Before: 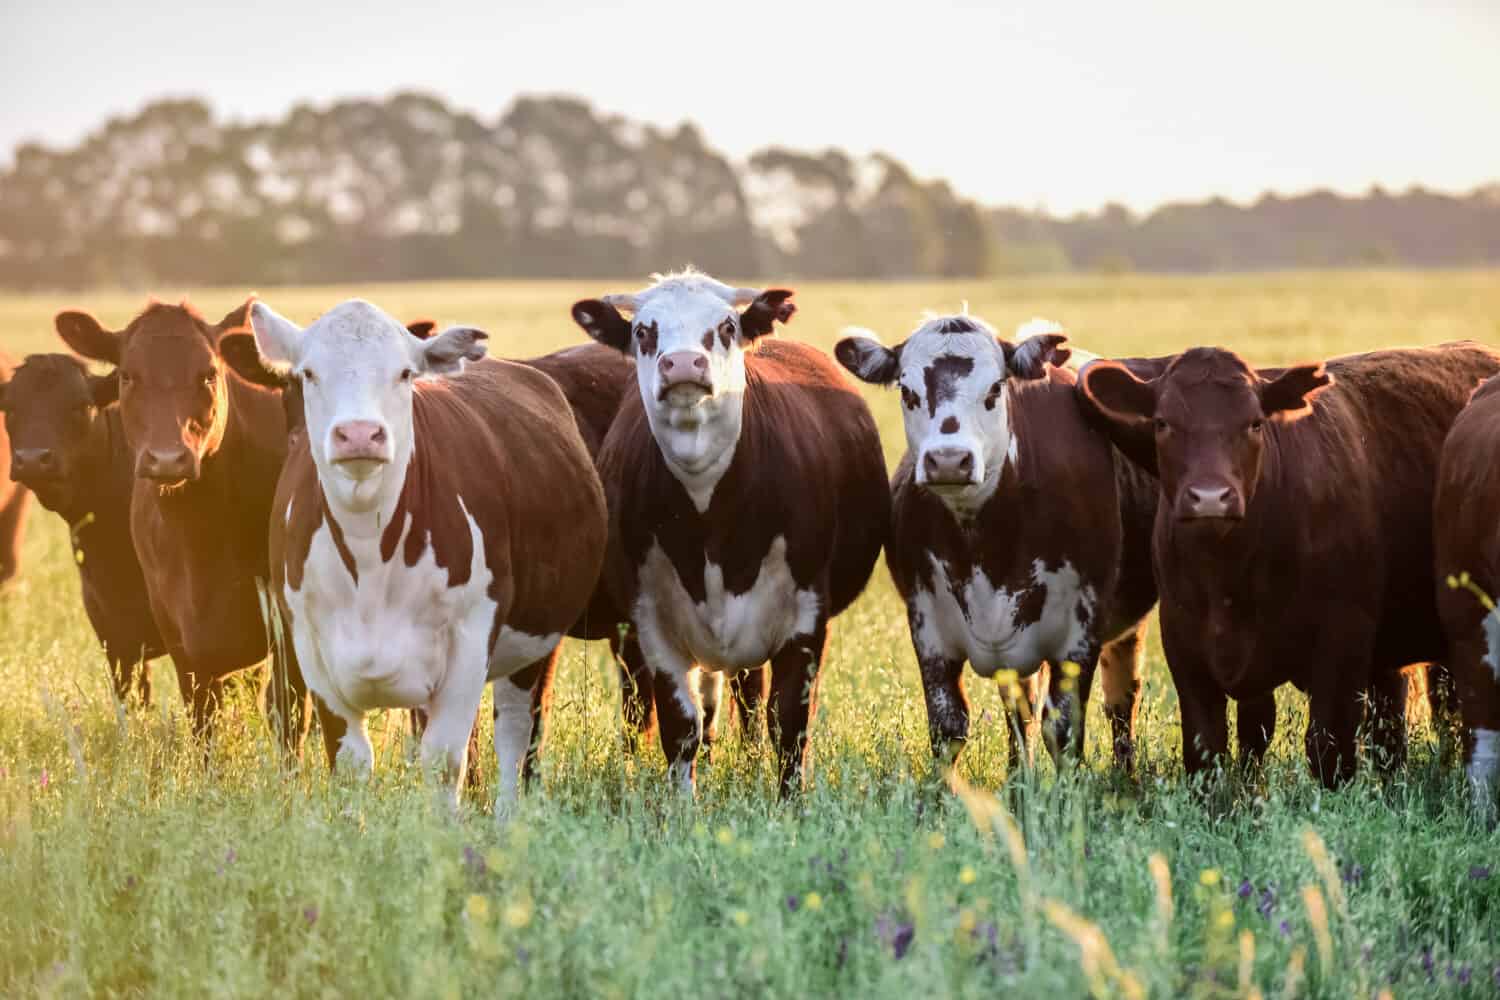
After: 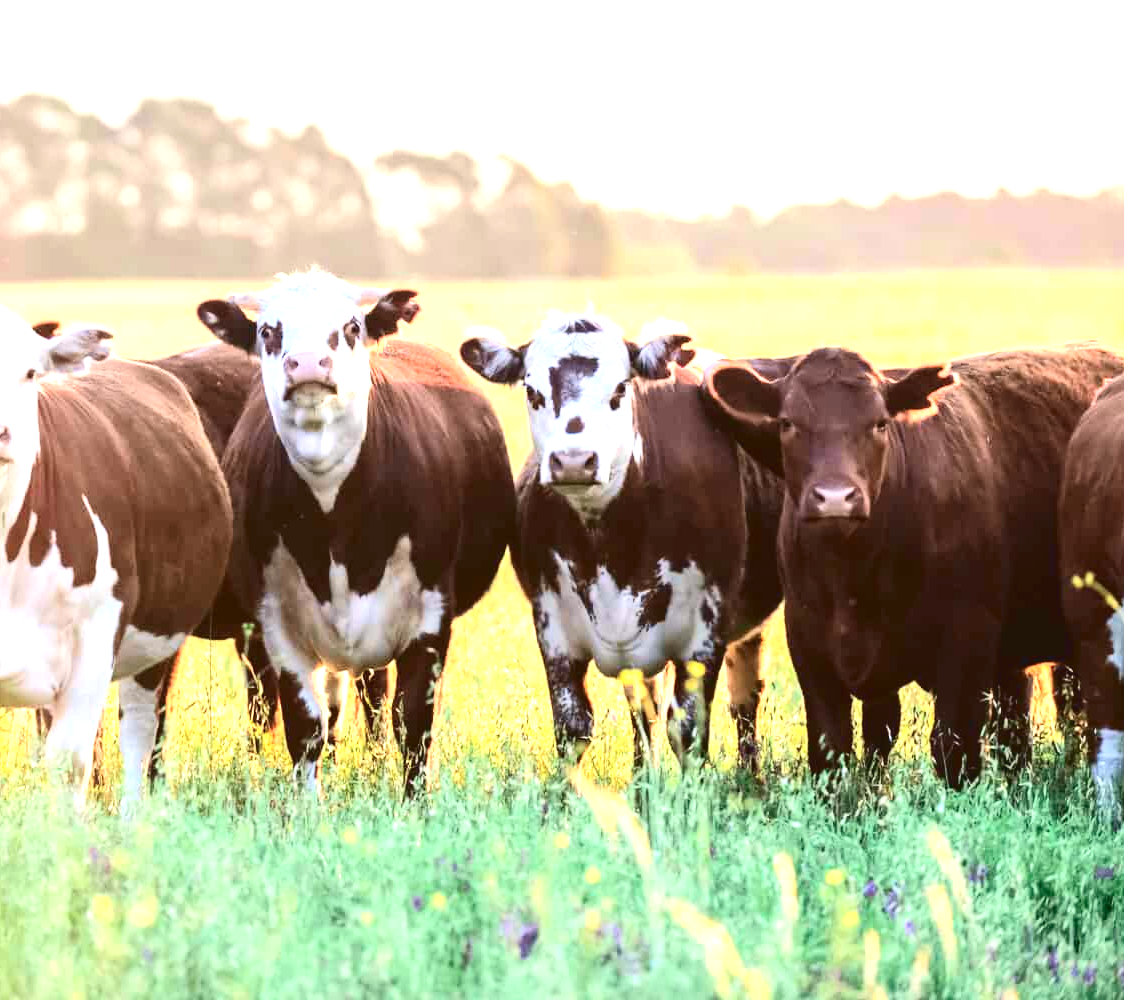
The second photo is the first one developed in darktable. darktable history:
exposure: black level correction 0, exposure 1.37 EV, compensate highlight preservation false
crop and rotate: left 25.021%
tone curve: curves: ch0 [(0, 0.047) (0.15, 0.127) (0.46, 0.466) (0.751, 0.788) (1, 0.961)]; ch1 [(0, 0) (0.43, 0.408) (0.476, 0.469) (0.505, 0.501) (0.553, 0.557) (0.592, 0.58) (0.631, 0.625) (1, 1)]; ch2 [(0, 0) (0.505, 0.495) (0.55, 0.557) (0.583, 0.573) (1, 1)], color space Lab, independent channels, preserve colors none
